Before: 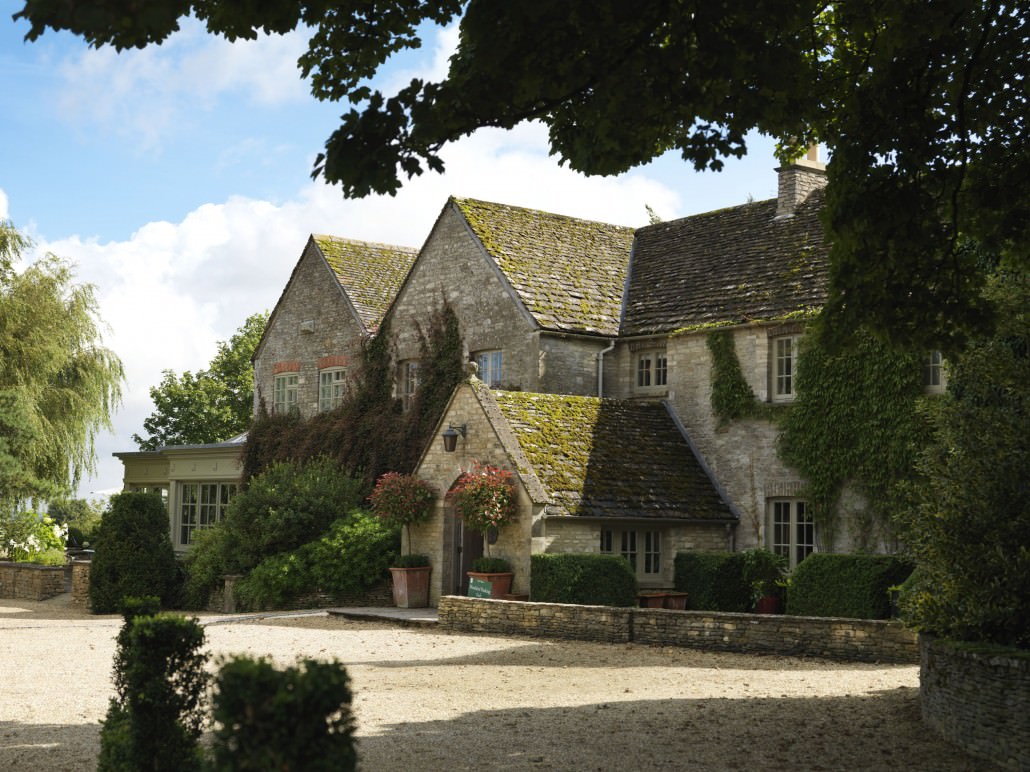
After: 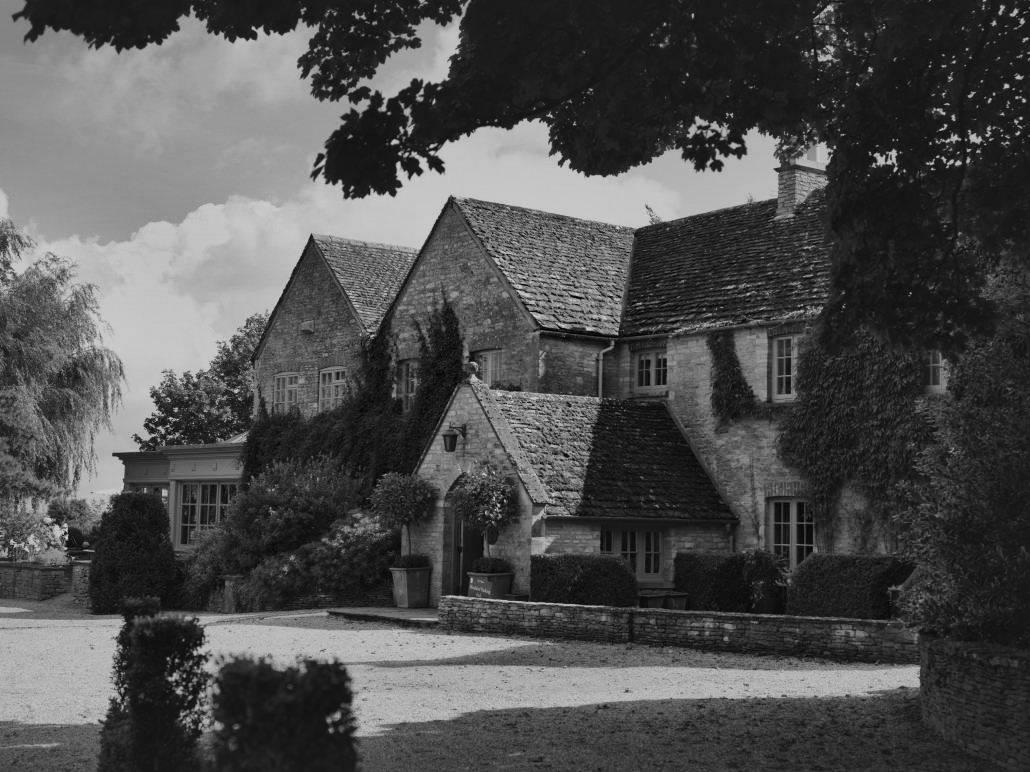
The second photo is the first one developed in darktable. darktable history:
monochrome: on, module defaults
local contrast: mode bilateral grid, contrast 20, coarseness 50, detail 179%, midtone range 0.2
shadows and highlights: shadows 19.13, highlights -83.41, soften with gaussian
exposure: black level correction -0.016, exposure -1.018 EV, compensate highlight preservation false
